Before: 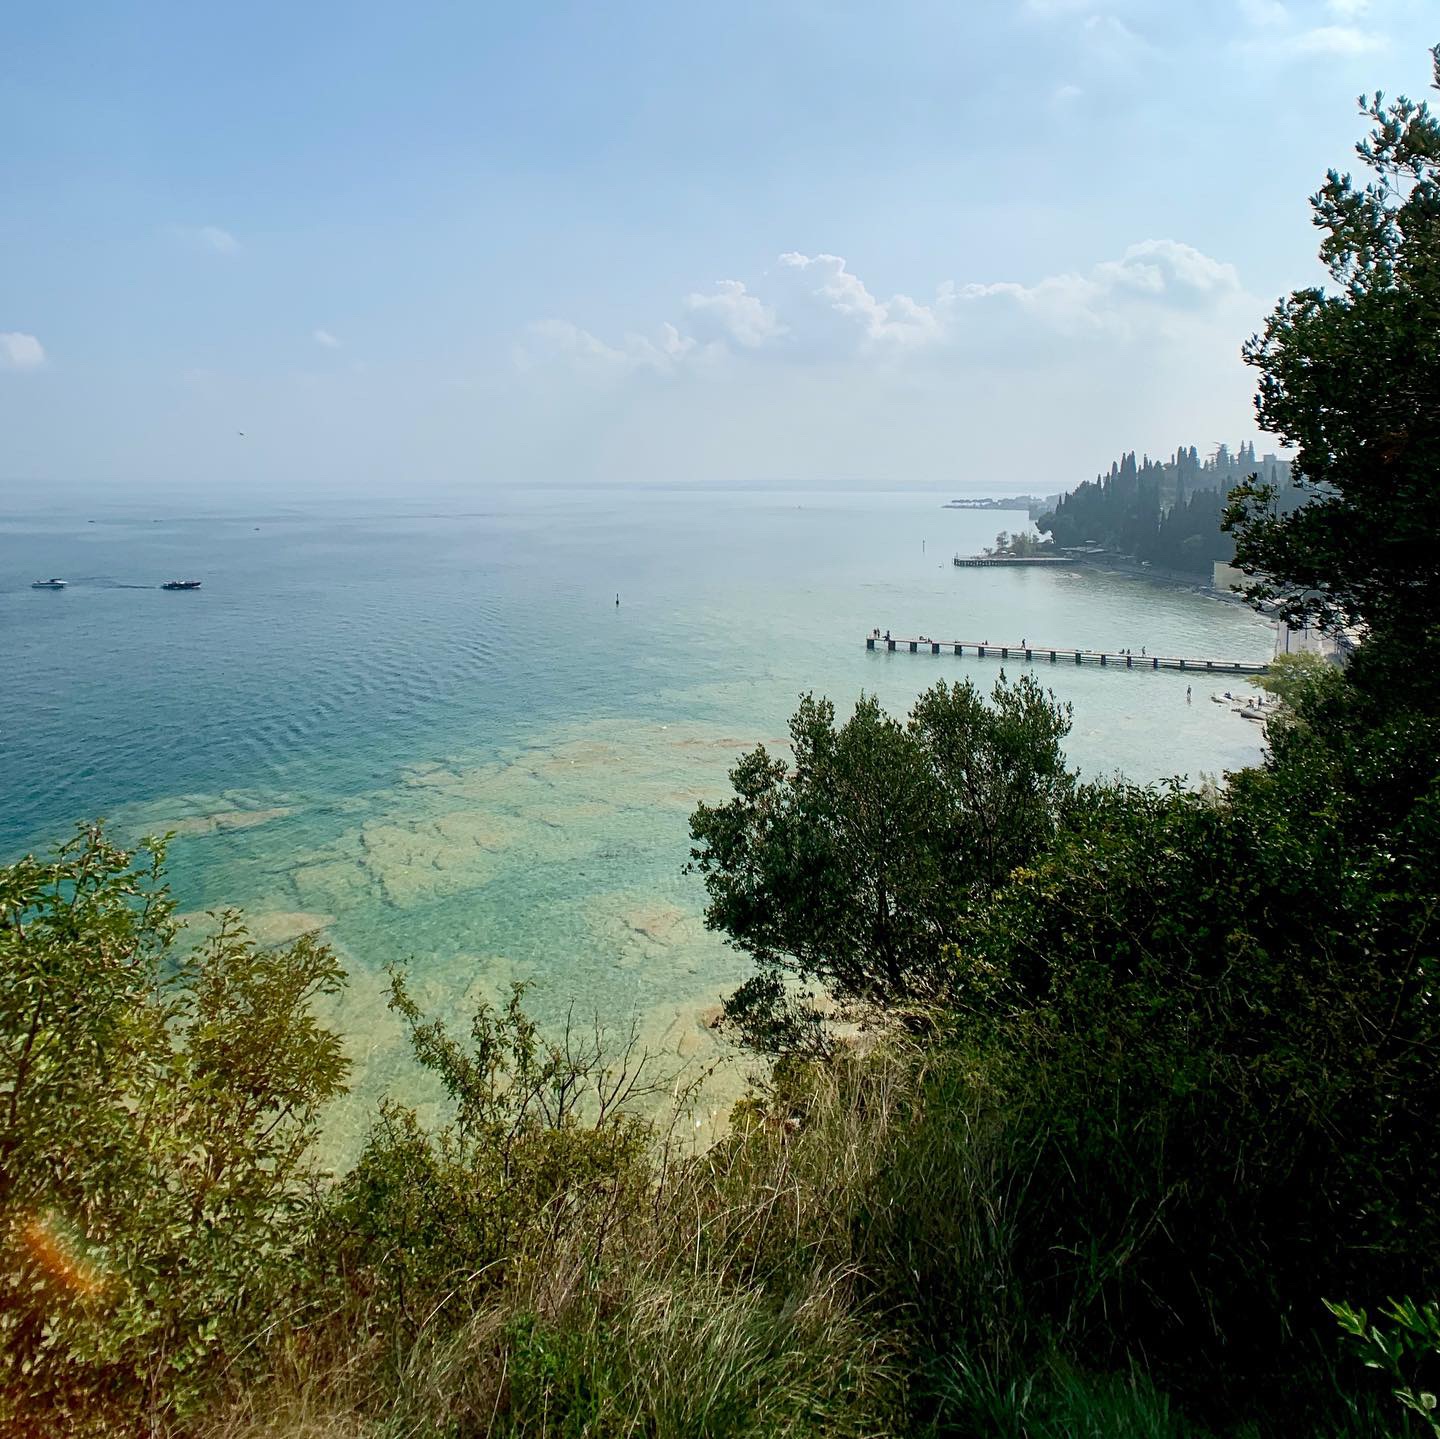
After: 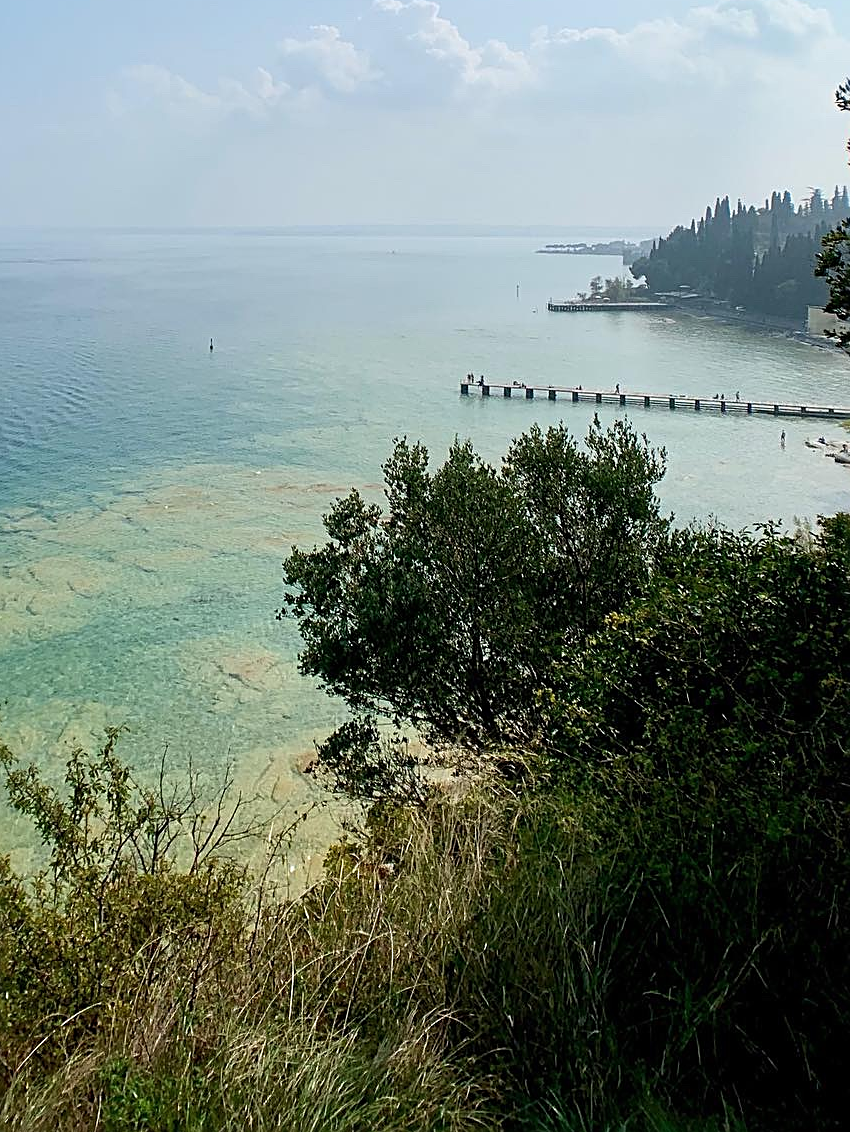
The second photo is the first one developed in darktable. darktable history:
sharpen: on, module defaults
crop and rotate: left 28.256%, top 17.734%, right 12.656%, bottom 3.573%
